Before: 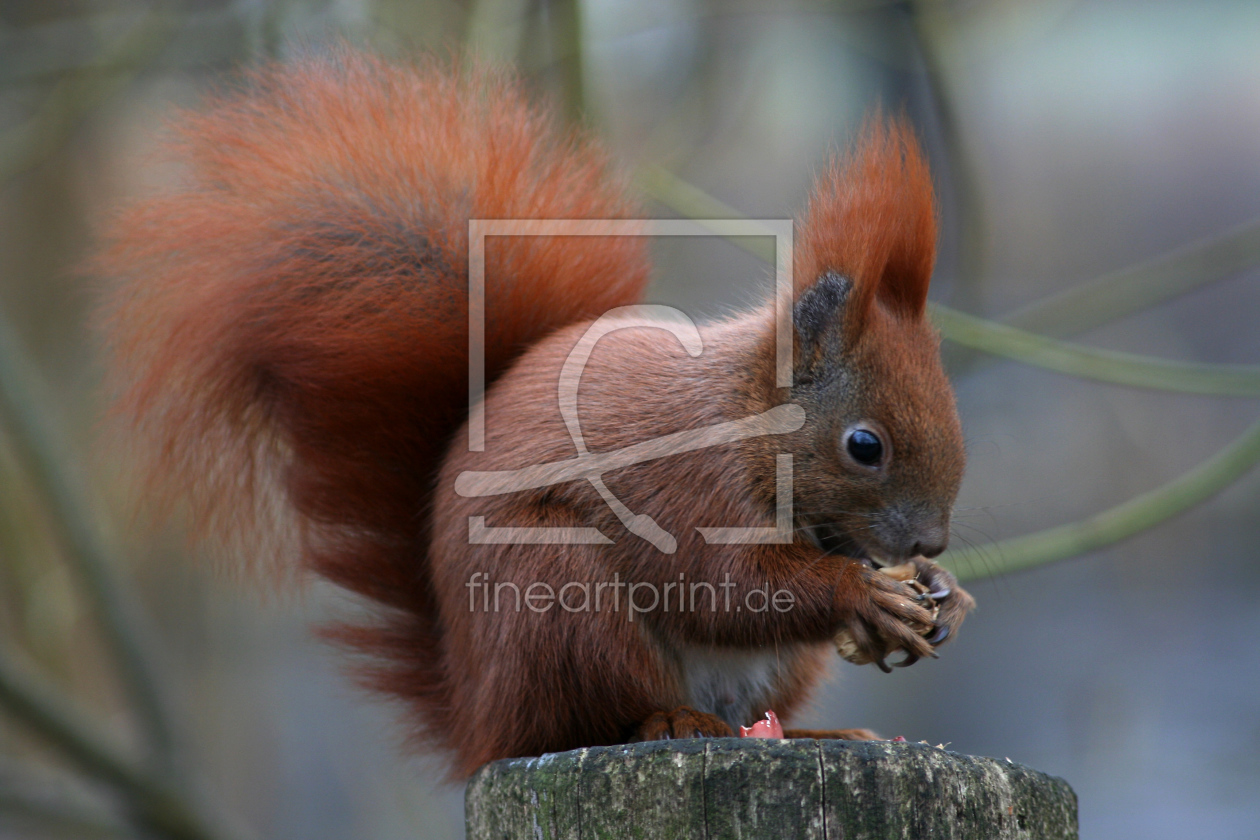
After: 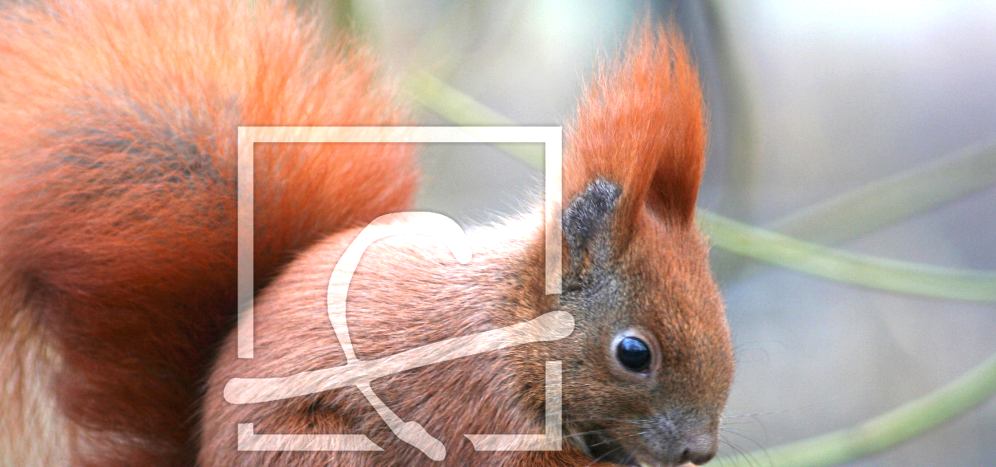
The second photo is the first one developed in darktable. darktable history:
crop: left 18.354%, top 11.117%, right 2.576%, bottom 33.207%
local contrast: detail 109%
exposure: exposure 1.477 EV, compensate highlight preservation false
